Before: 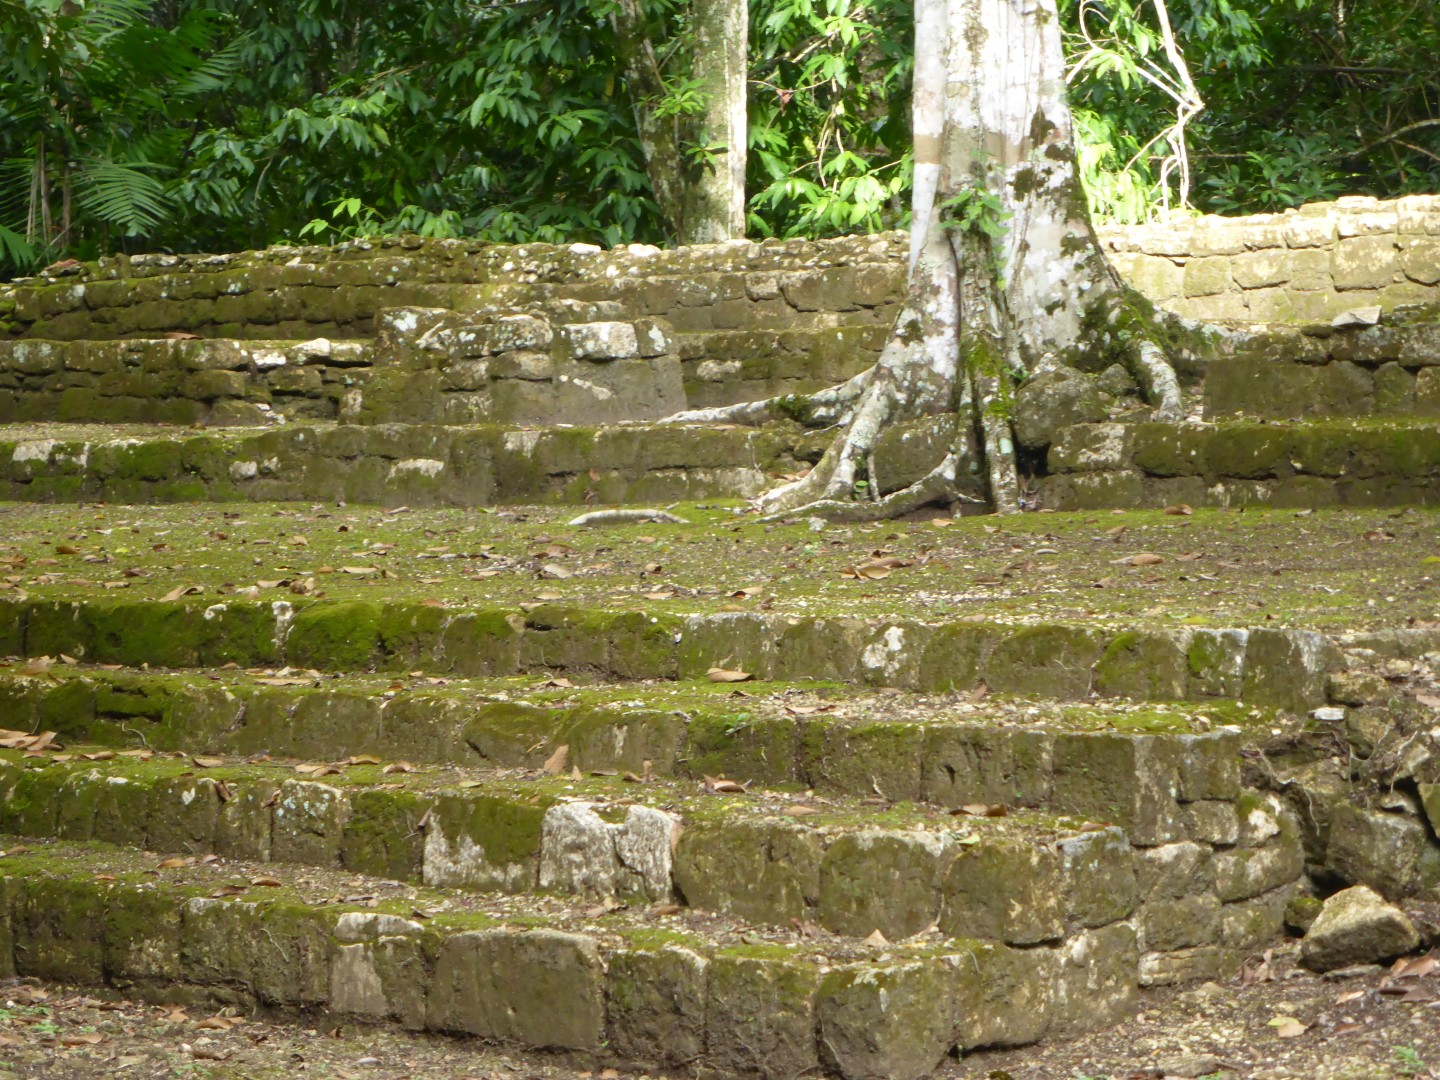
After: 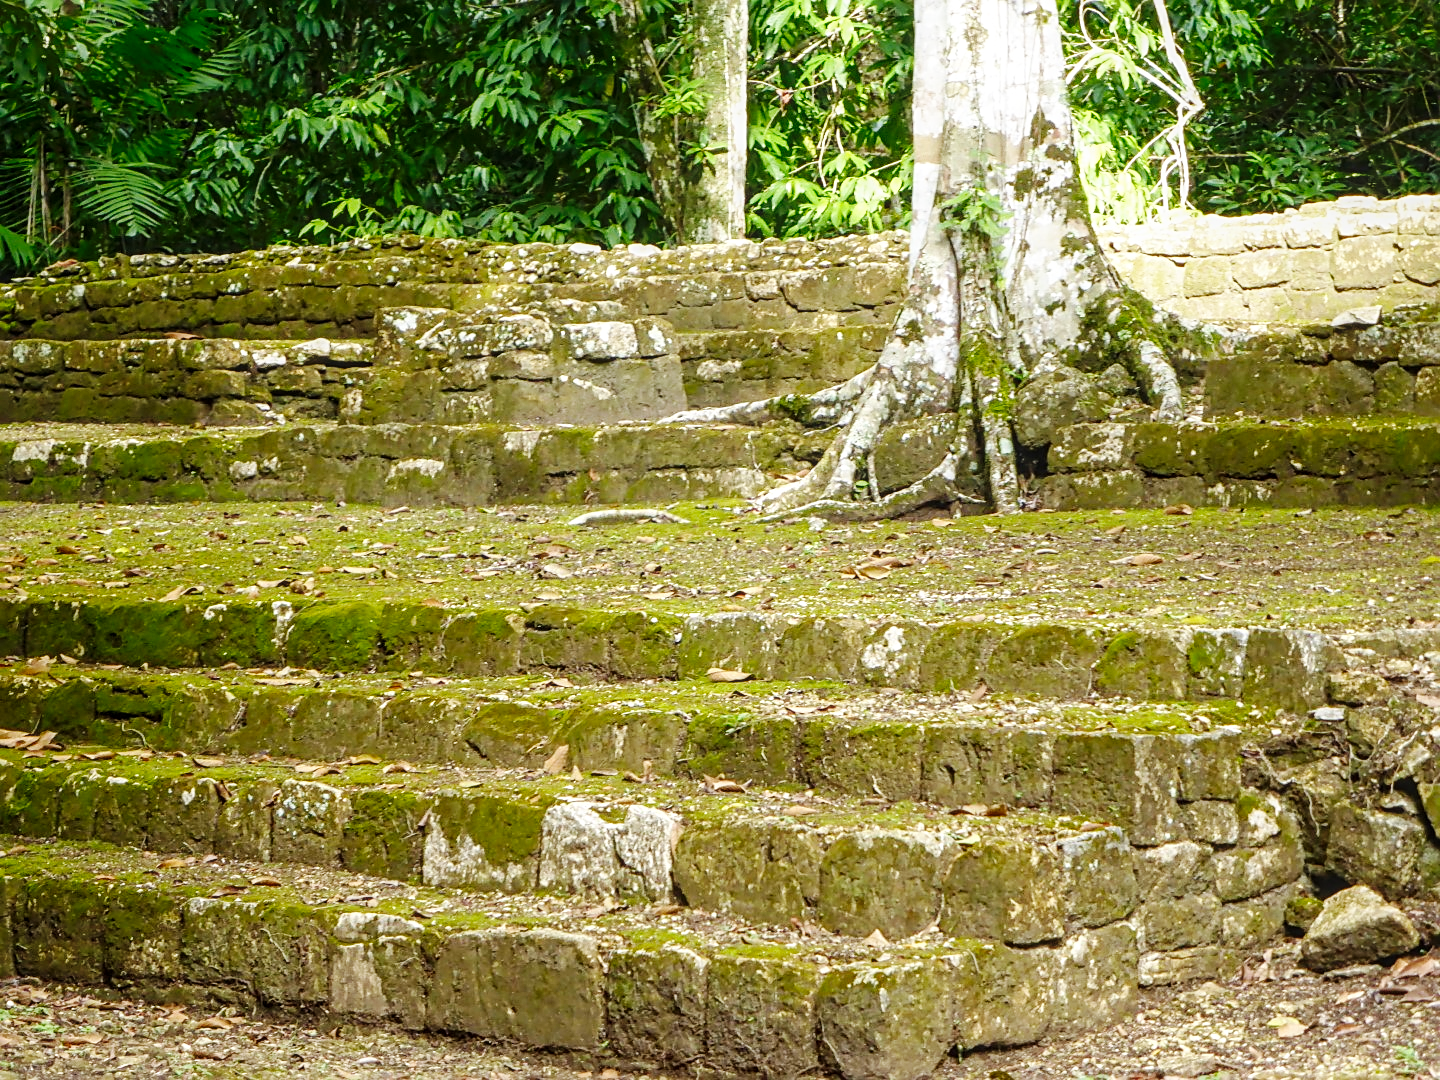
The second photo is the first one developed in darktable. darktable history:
contrast equalizer: octaves 7, y [[0.439, 0.44, 0.442, 0.457, 0.493, 0.498], [0.5 ×6], [0.5 ×6], [0 ×6], [0 ×6]]
base curve: curves: ch0 [(0, 0) (0.036, 0.025) (0.121, 0.166) (0.206, 0.329) (0.605, 0.79) (1, 1)], preserve colors none
sharpen: on, module defaults
local contrast: detail 130%
